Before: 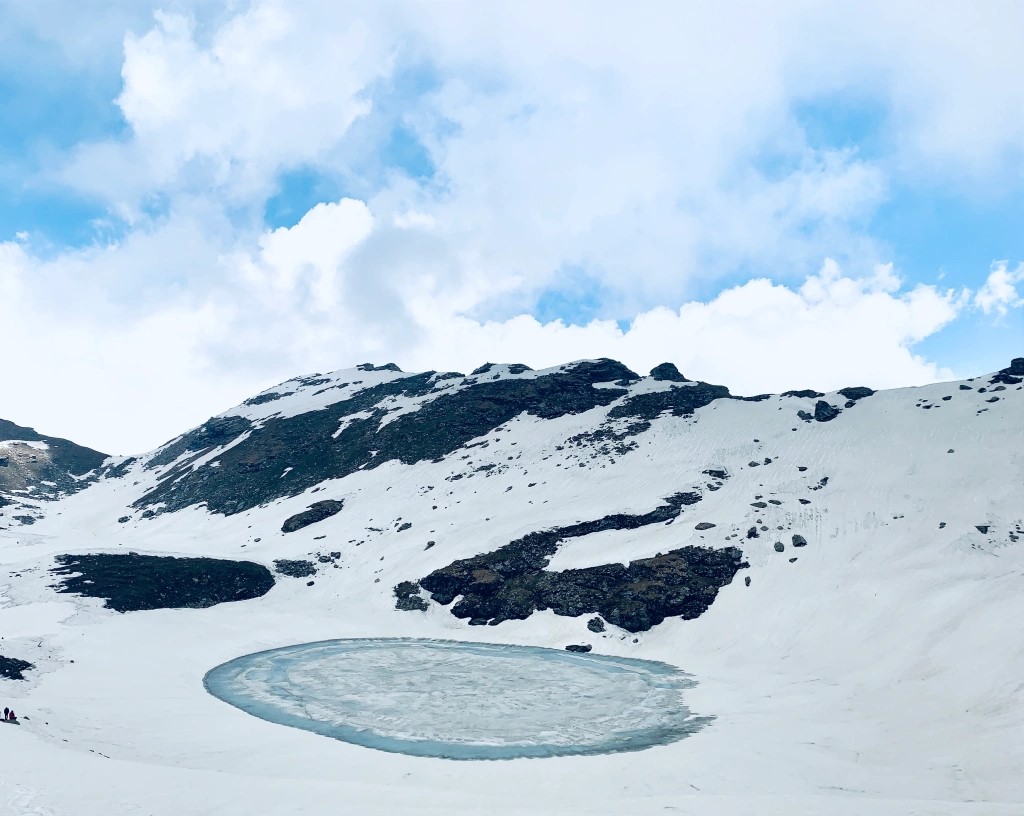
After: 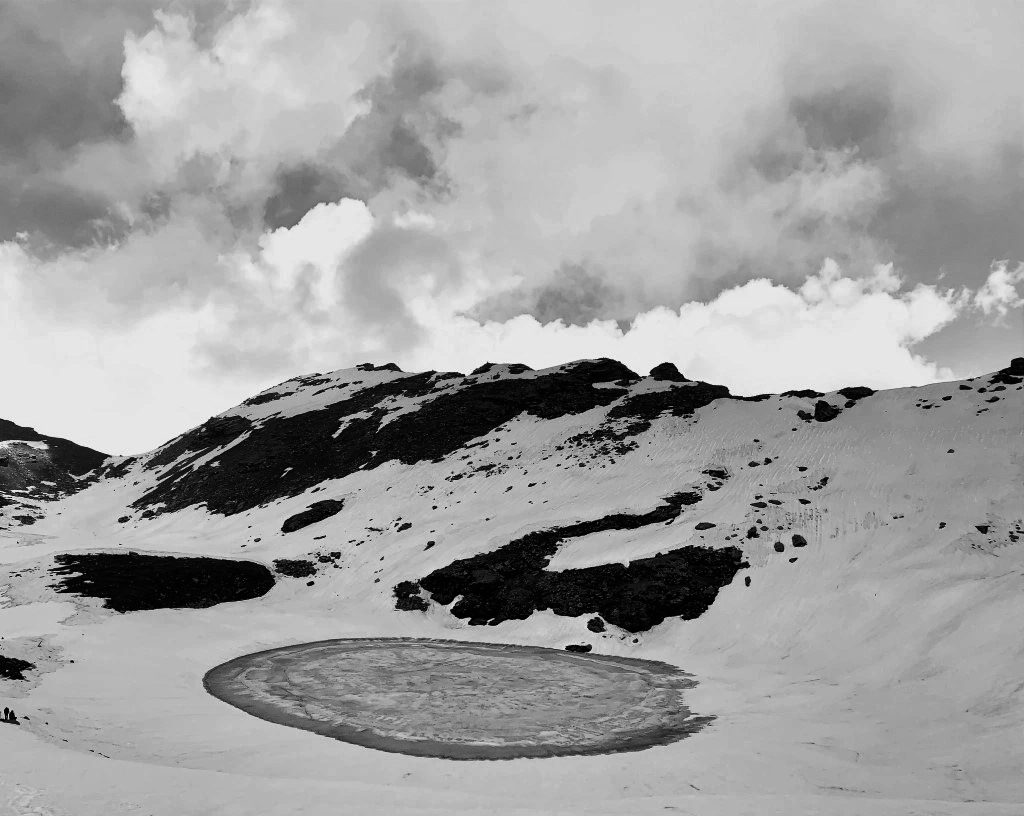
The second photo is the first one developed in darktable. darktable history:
color balance: mode lift, gamma, gain (sRGB), lift [1, 1.049, 1, 1]
contrast brightness saturation: contrast -0.03, brightness -0.59, saturation -1
